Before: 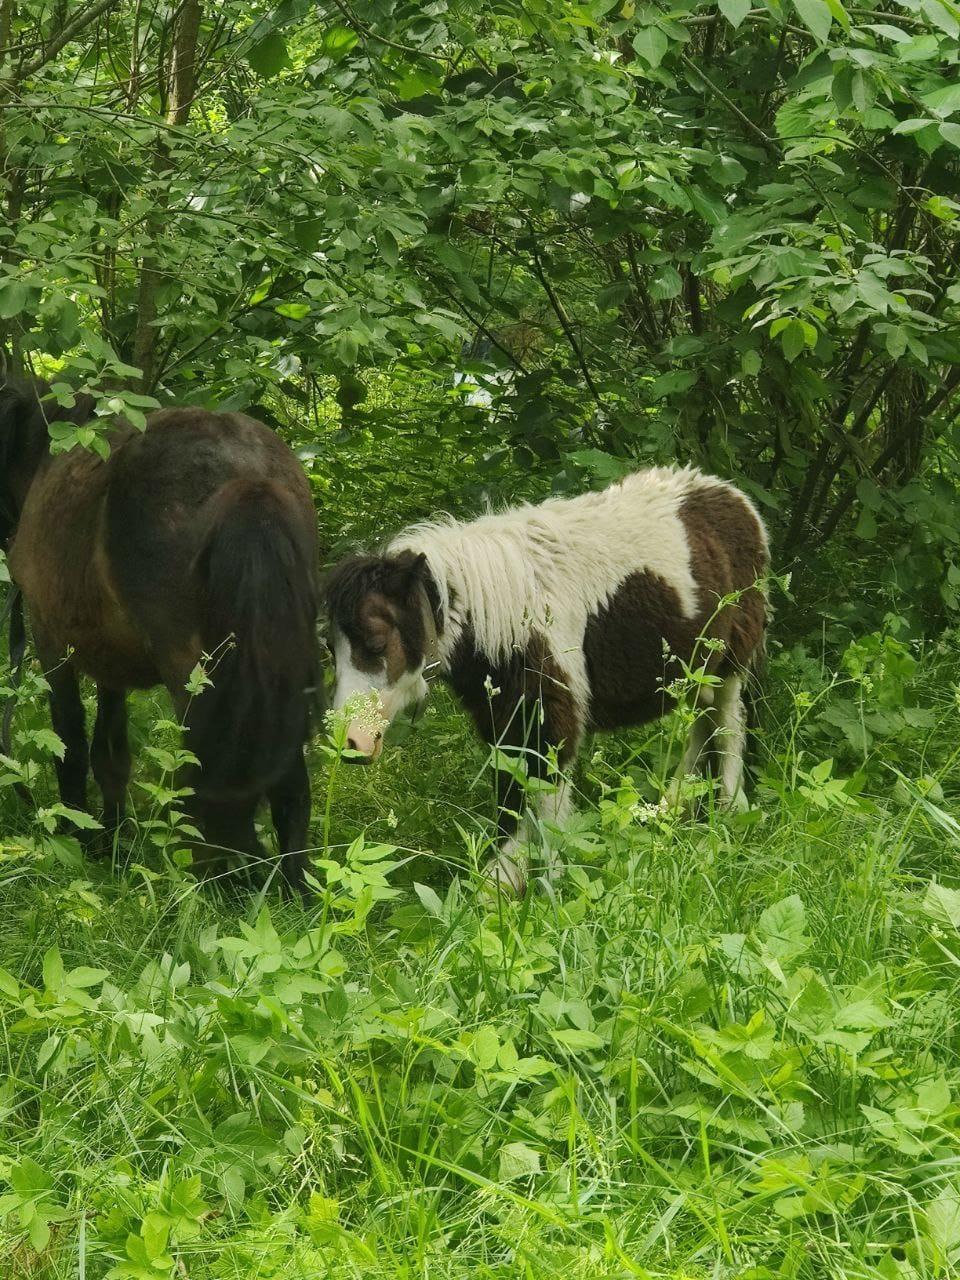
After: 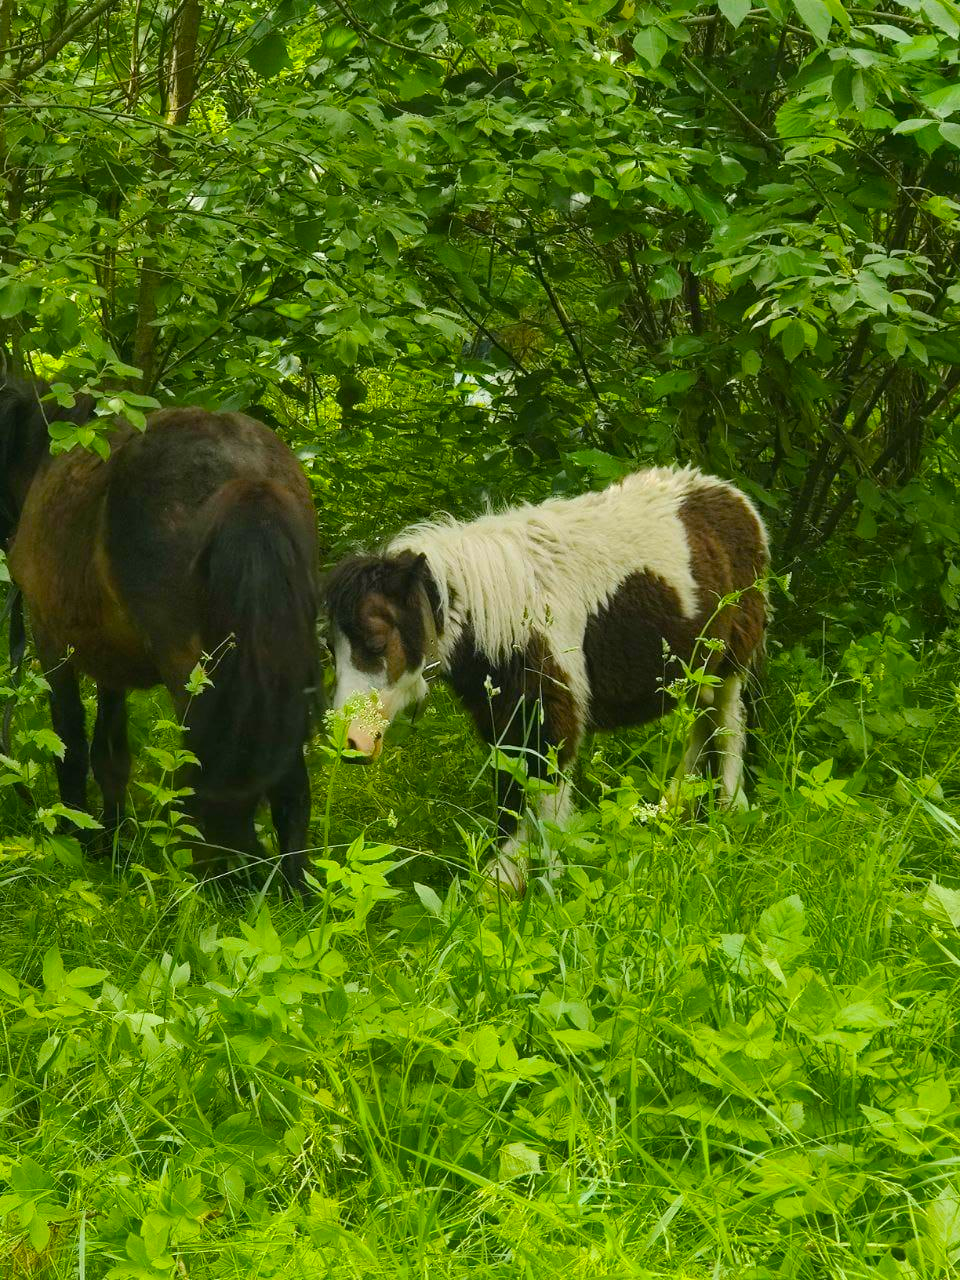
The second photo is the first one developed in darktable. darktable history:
color balance rgb: perceptual saturation grading › global saturation 35.78%, global vibrance 20%
